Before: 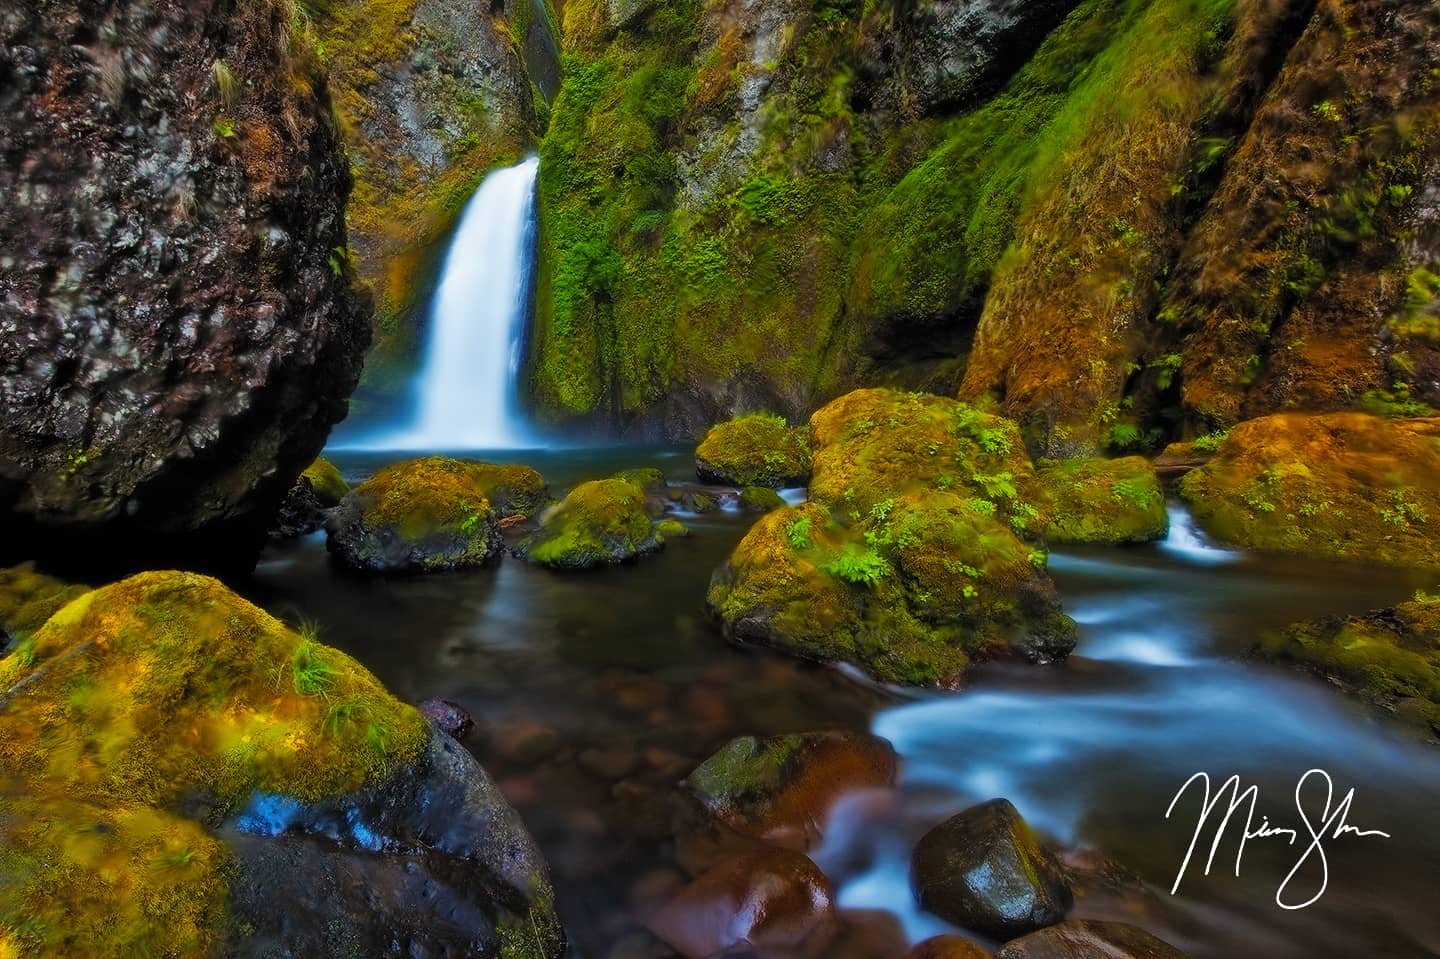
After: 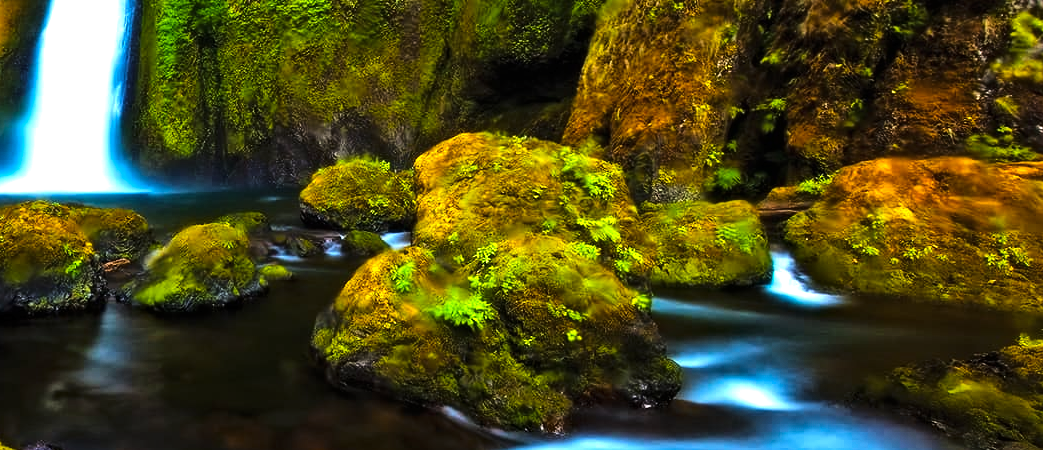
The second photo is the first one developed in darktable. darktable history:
haze removal: strength 0.28, distance 0.252, compatibility mode true, adaptive false
crop and rotate: left 27.543%, top 26.744%, bottom 26.307%
tone curve: curves: ch0 [(0, 0) (0.003, 0.005) (0.011, 0.006) (0.025, 0.013) (0.044, 0.027) (0.069, 0.042) (0.1, 0.06) (0.136, 0.085) (0.177, 0.118) (0.224, 0.171) (0.277, 0.239) (0.335, 0.314) (0.399, 0.394) (0.468, 0.473) (0.543, 0.552) (0.623, 0.64) (0.709, 0.718) (0.801, 0.801) (0.898, 0.882) (1, 1)], color space Lab, linked channels, preserve colors none
color balance rgb: perceptual saturation grading › global saturation -0.58%, perceptual brilliance grading › highlights 47.515%, perceptual brilliance grading › mid-tones 21.226%, perceptual brilliance grading › shadows -5.794%, global vibrance 14.756%
